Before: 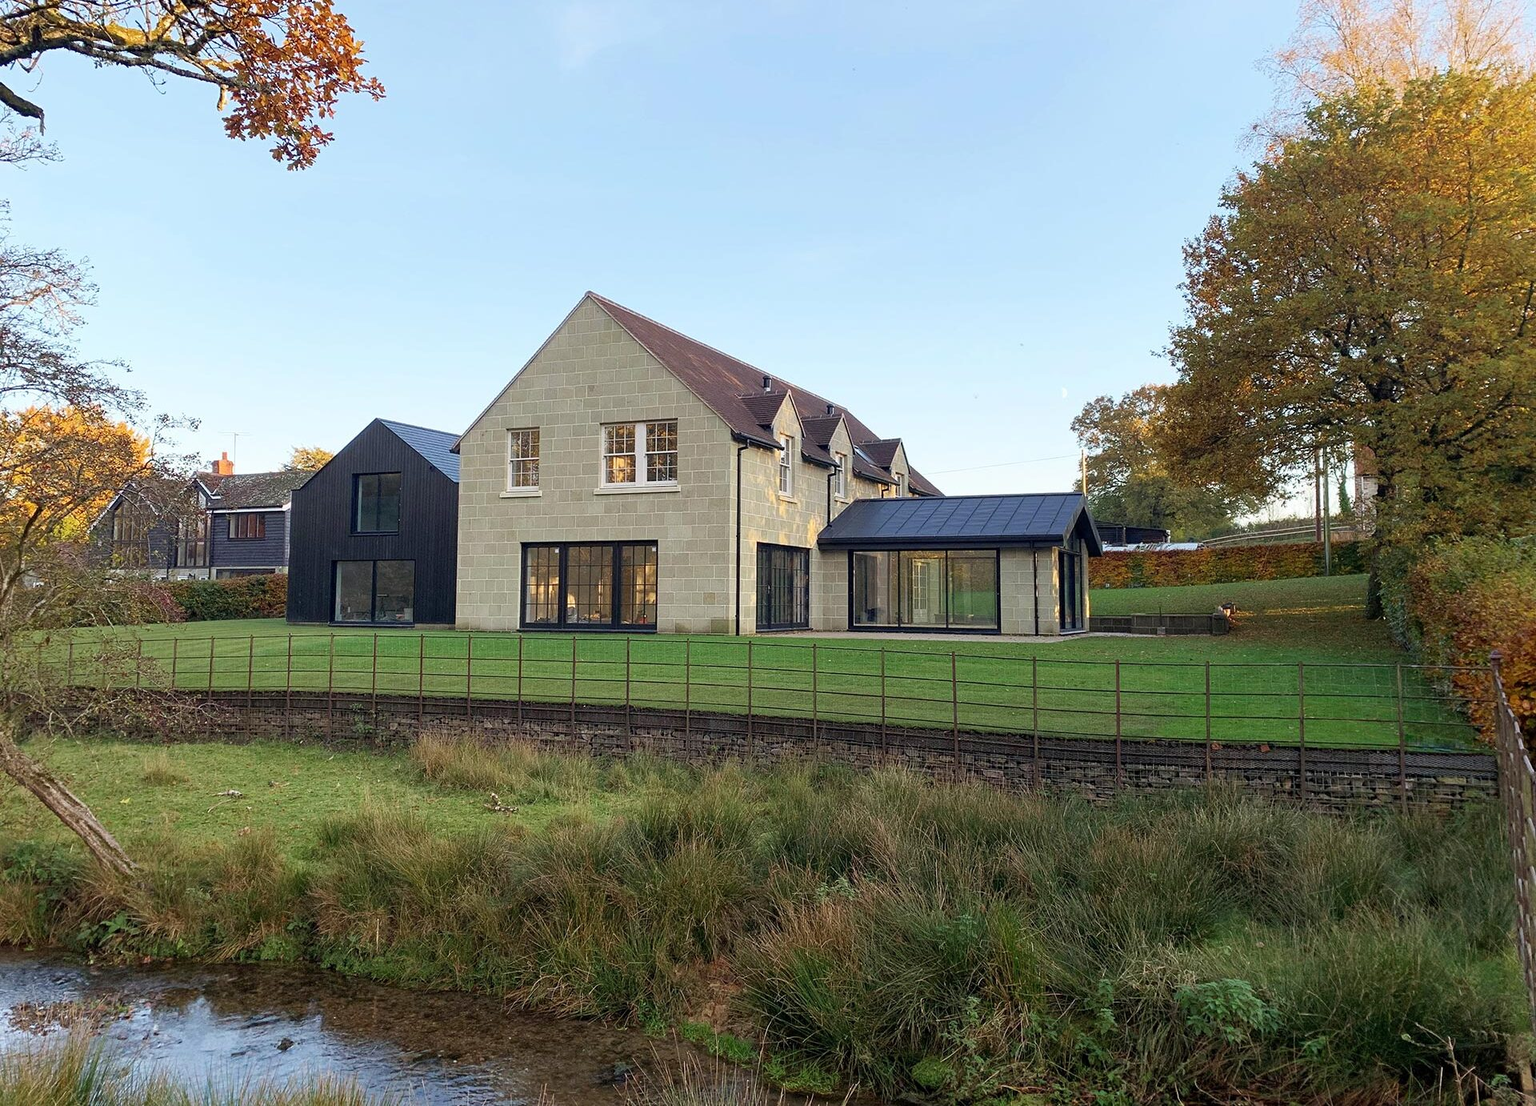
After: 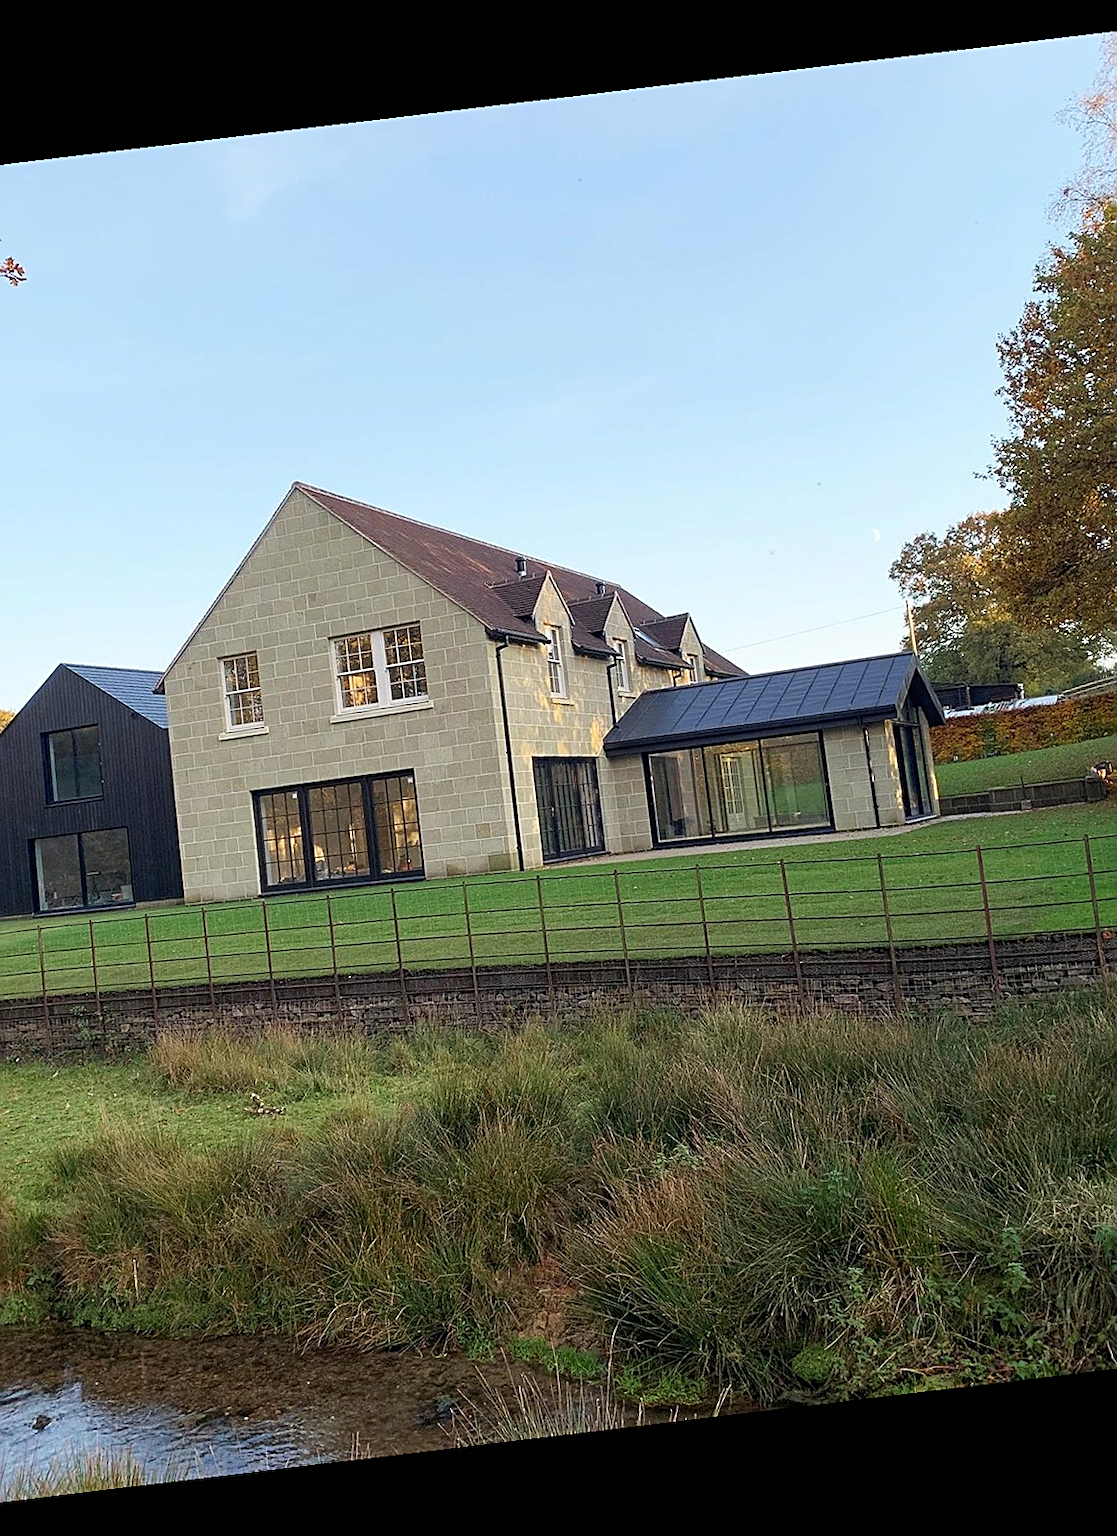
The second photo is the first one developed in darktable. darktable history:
sharpen: on, module defaults
crop and rotate: left 22.516%, right 21.234%
exposure: black level correction 0, compensate exposure bias true, compensate highlight preservation false
rotate and perspective: rotation -6.83°, automatic cropping off
